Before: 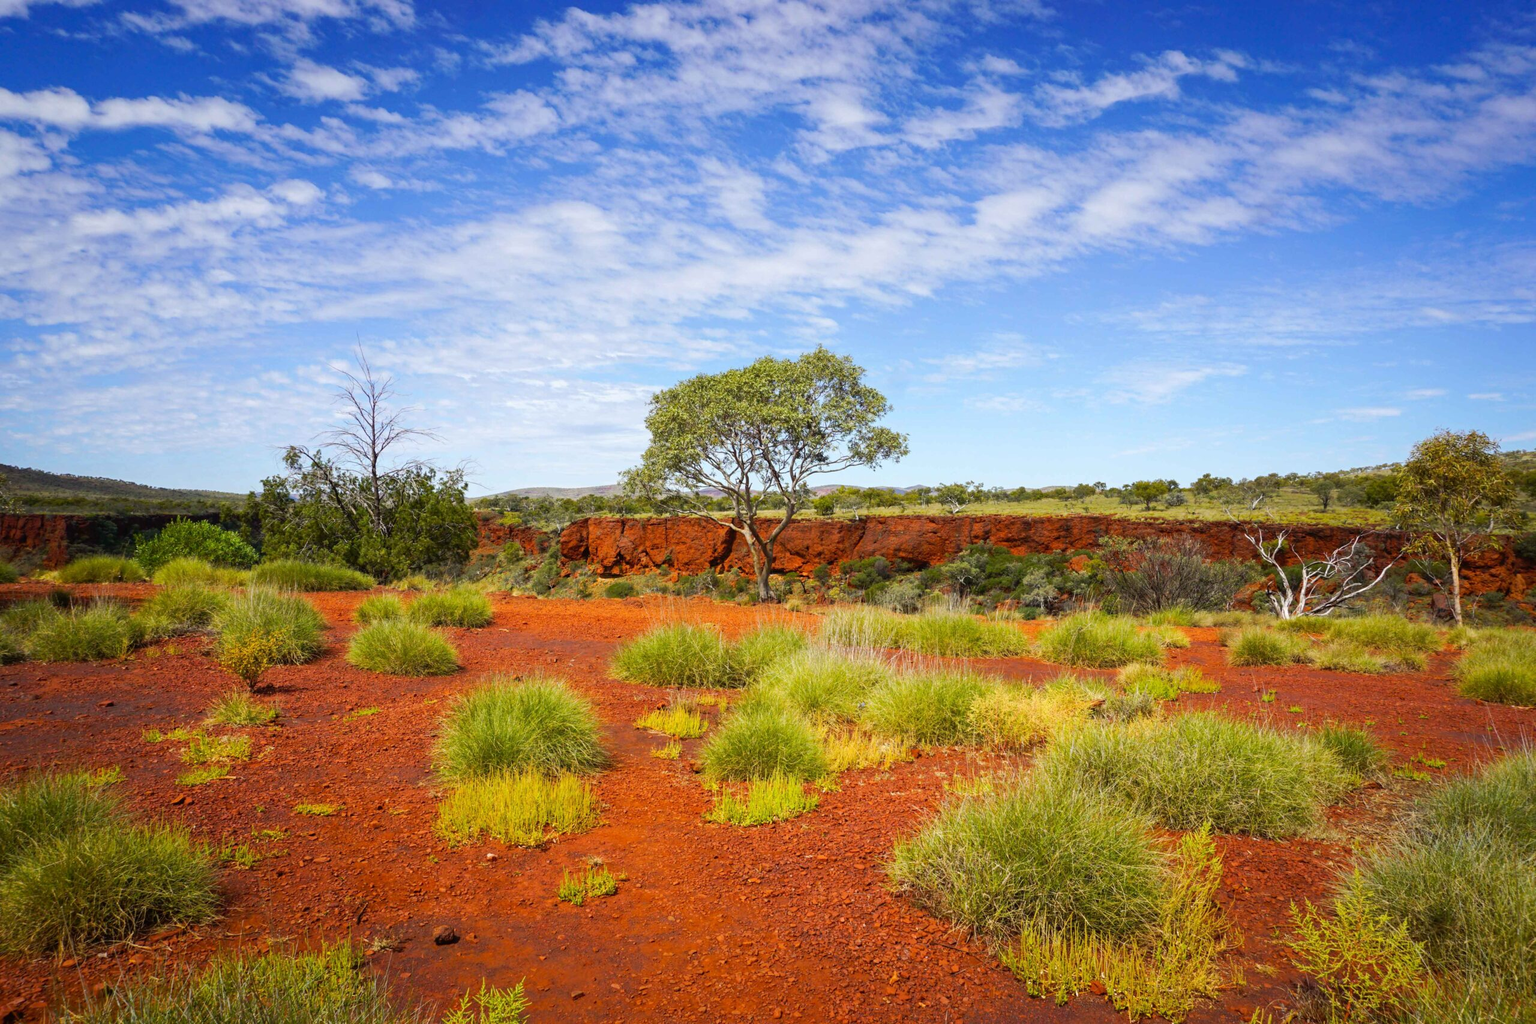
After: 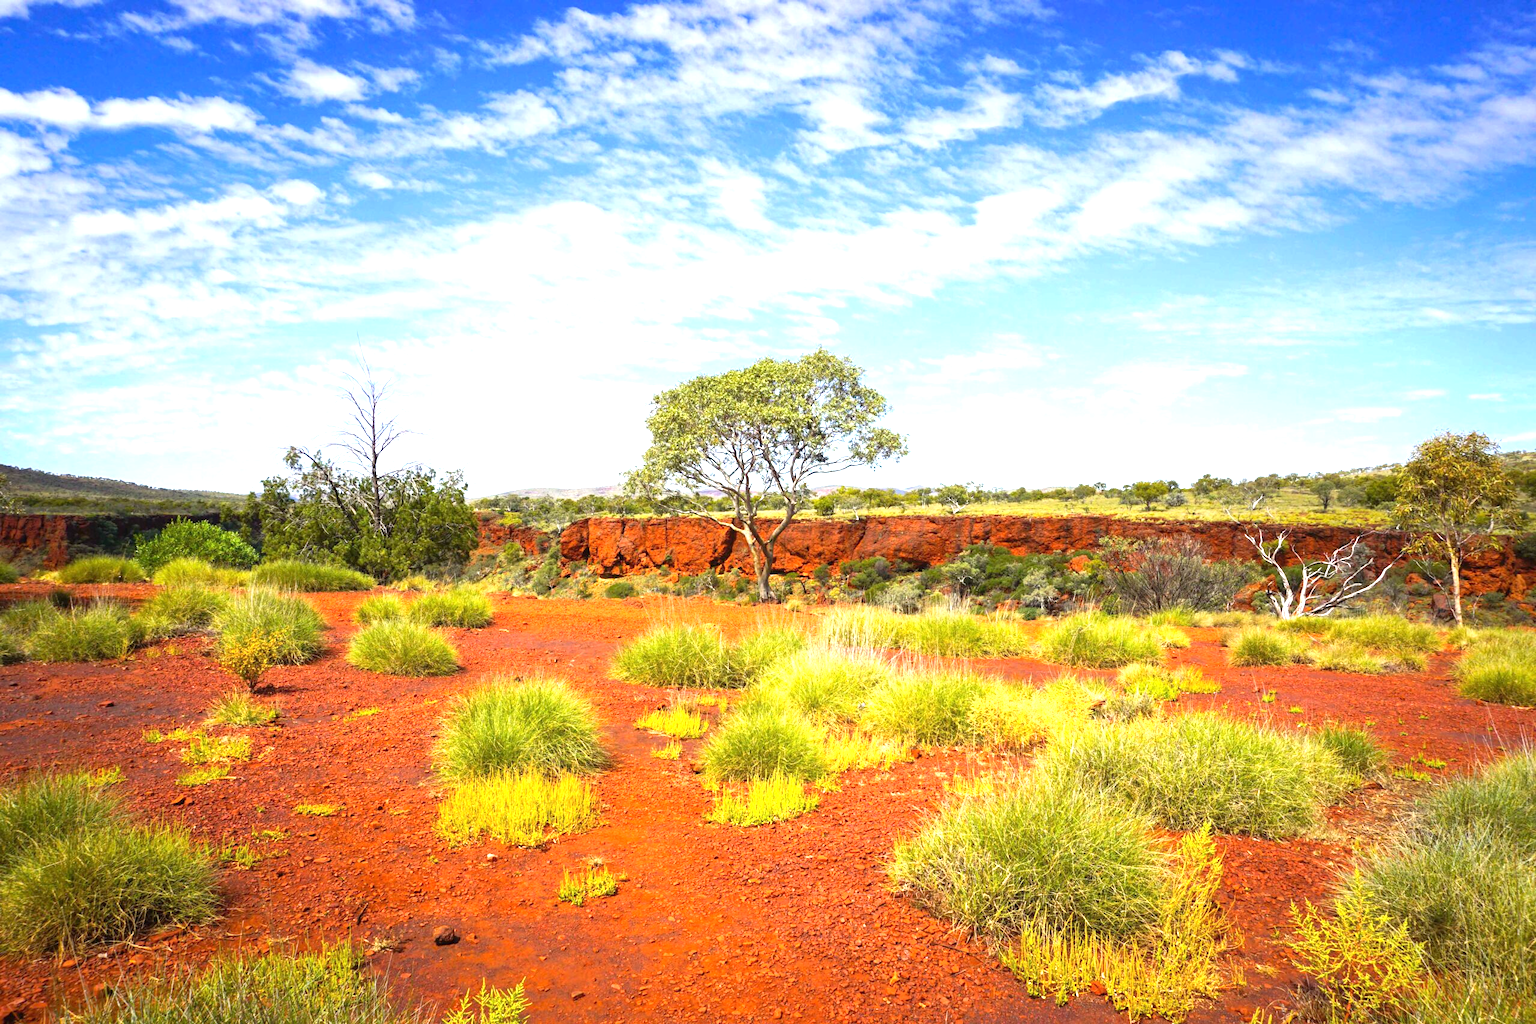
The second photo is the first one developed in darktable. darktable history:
exposure: black level correction 0, exposure 1.1 EV, compensate exposure bias true, compensate highlight preservation false
tone equalizer: on, module defaults
